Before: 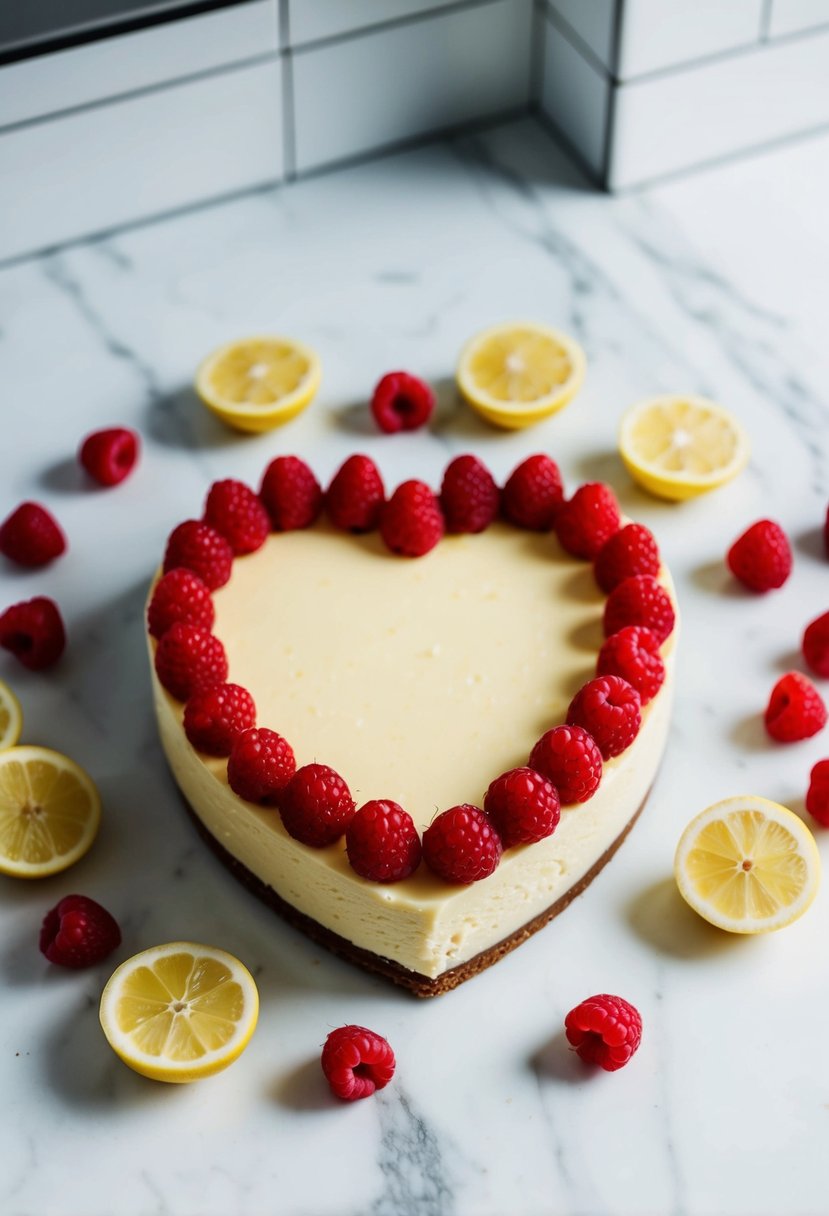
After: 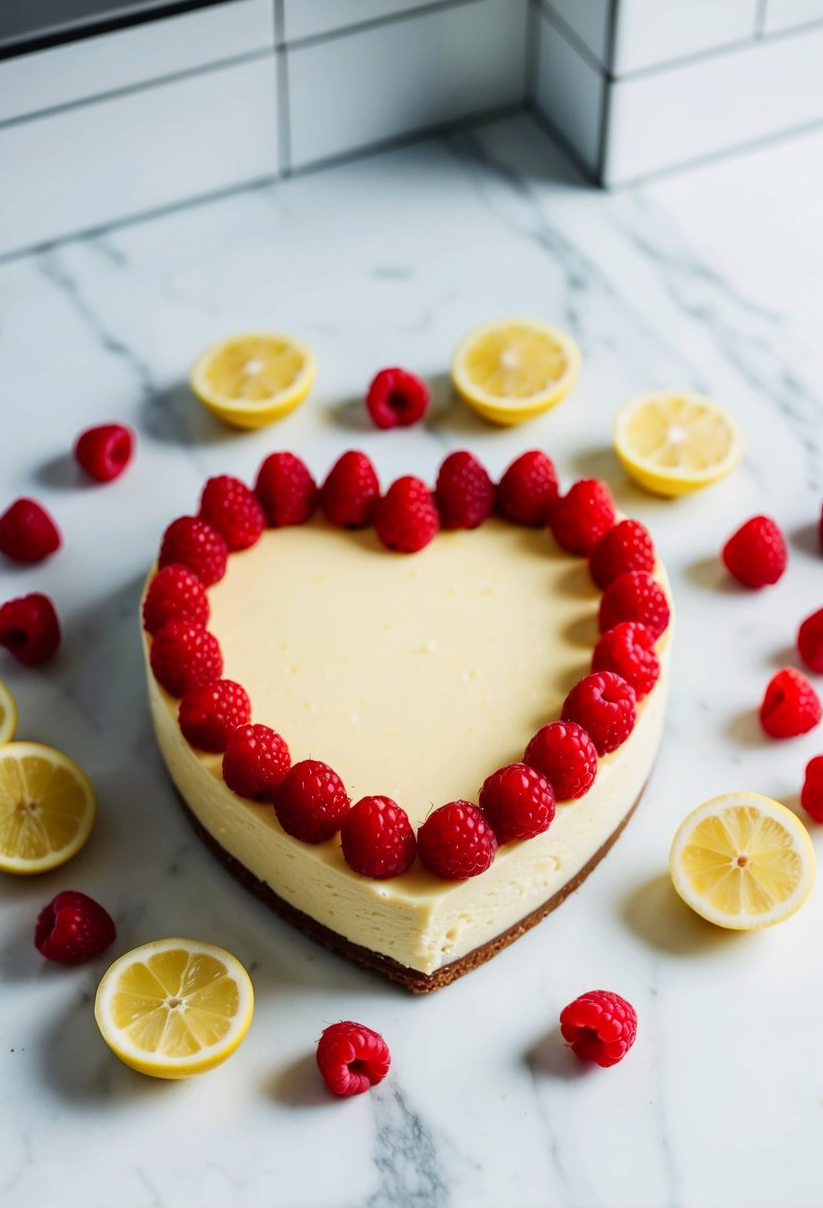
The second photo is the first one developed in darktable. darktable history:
crop and rotate: left 0.712%, top 0.361%, bottom 0.259%
levels: levels [0, 0.478, 1]
